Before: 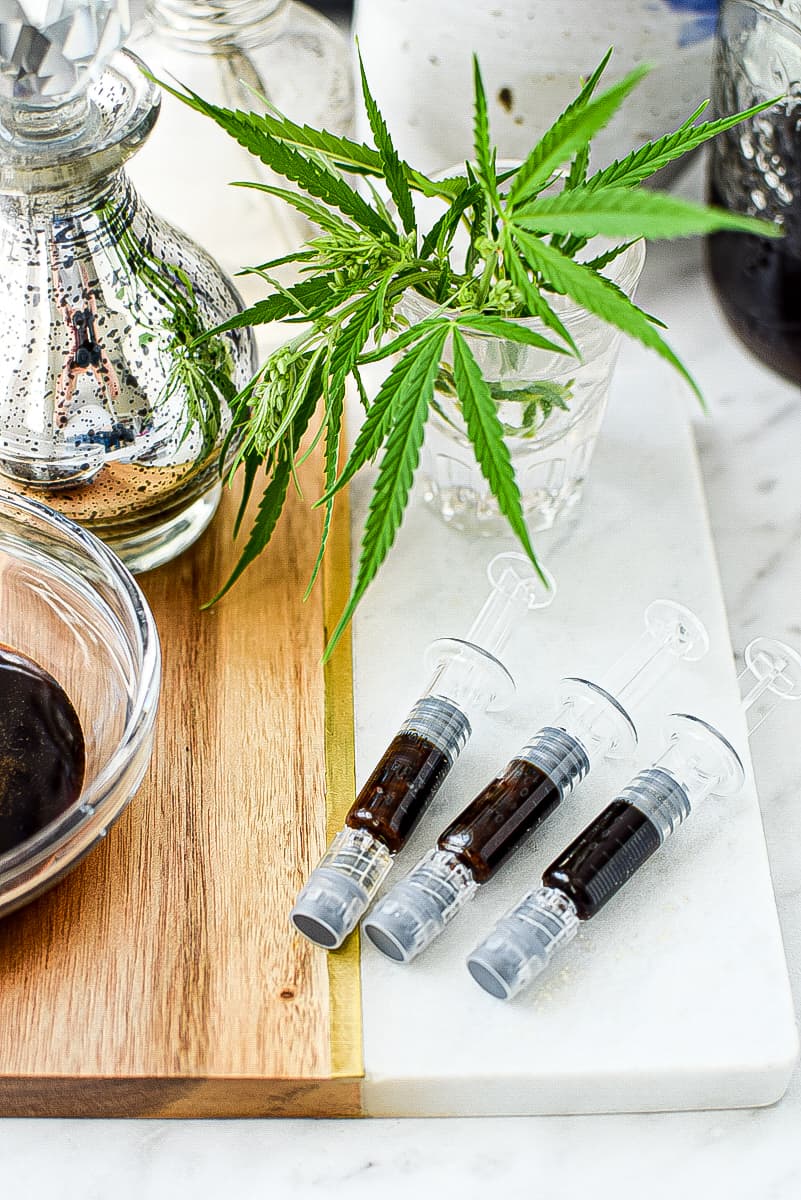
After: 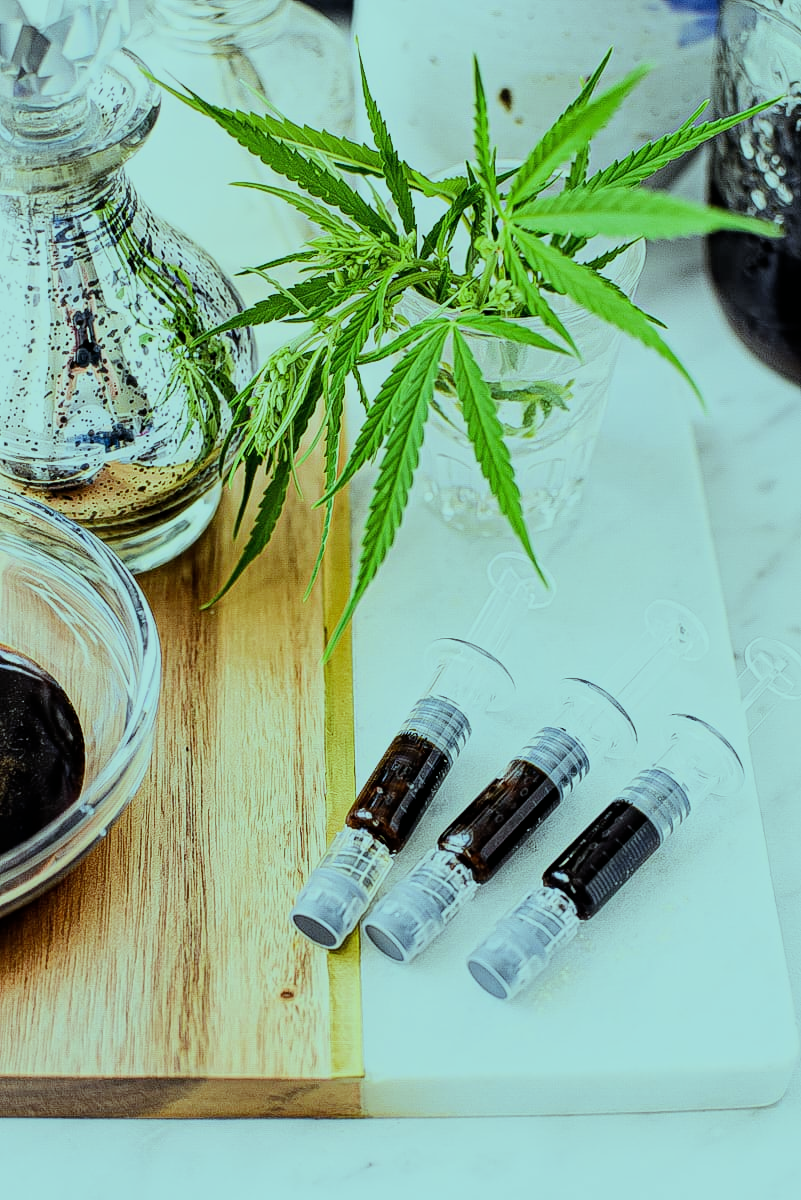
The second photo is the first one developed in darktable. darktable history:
color balance: mode lift, gamma, gain (sRGB), lift [0.997, 0.979, 1.021, 1.011], gamma [1, 1.084, 0.916, 0.998], gain [1, 0.87, 1.13, 1.101], contrast 4.55%, contrast fulcrum 38.24%, output saturation 104.09%
filmic rgb: black relative exposure -7.15 EV, white relative exposure 5.36 EV, hardness 3.02, color science v6 (2022)
white balance: red 0.982, blue 1.018
